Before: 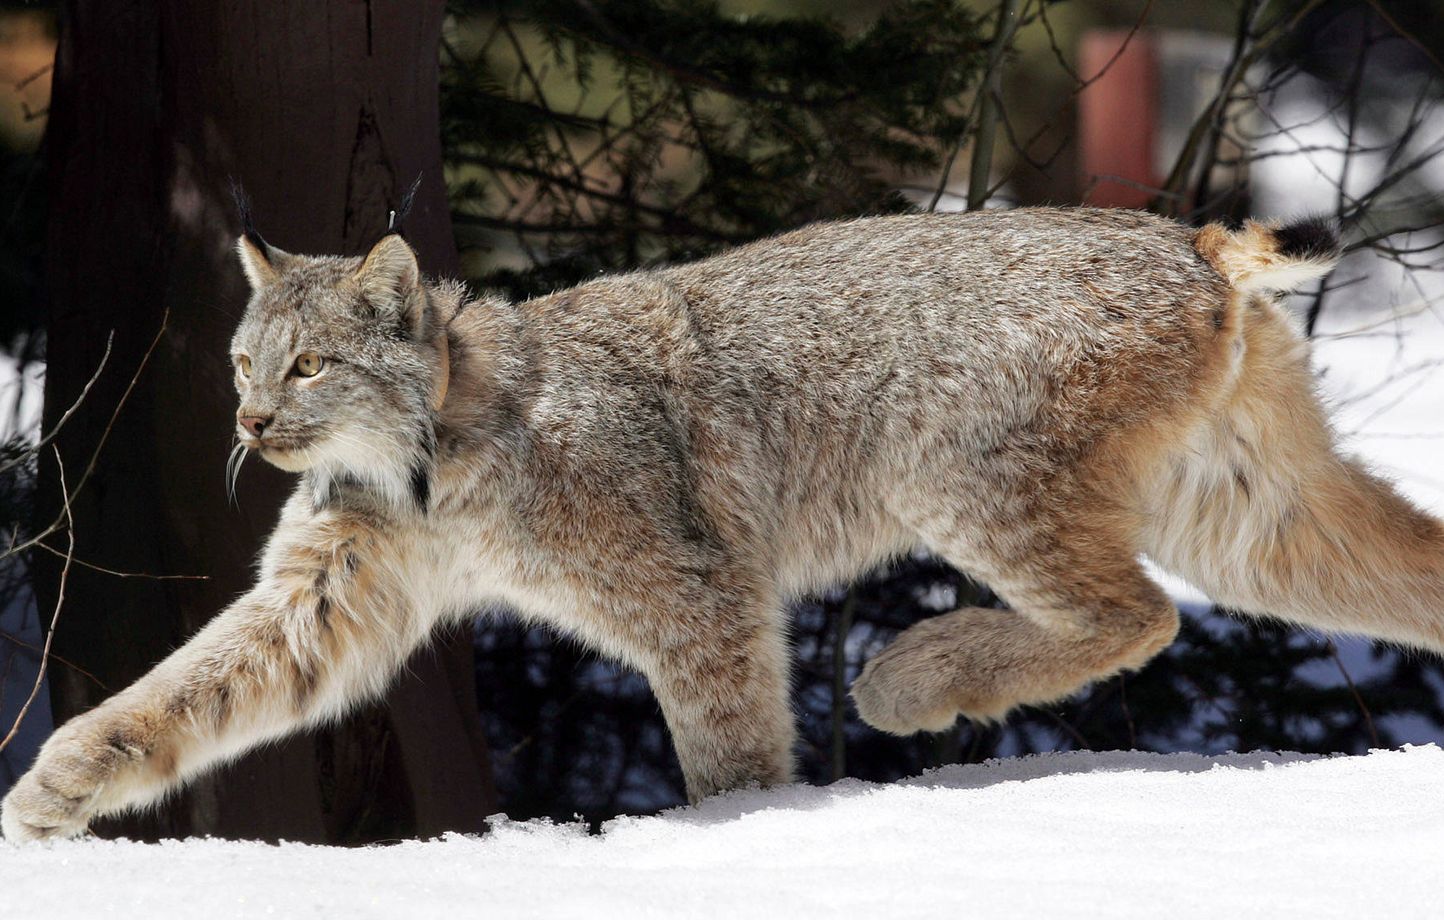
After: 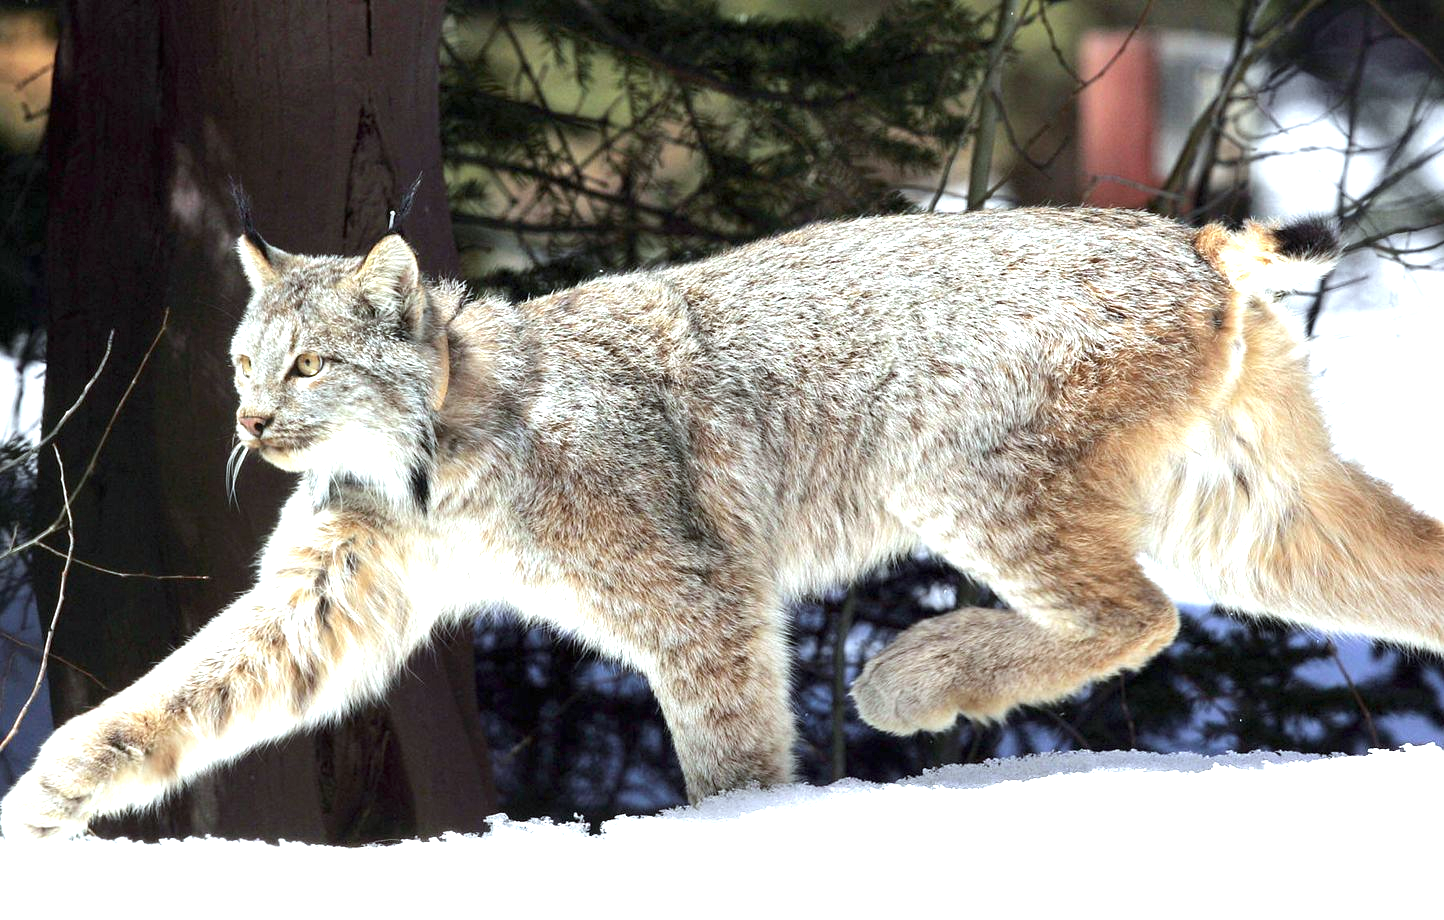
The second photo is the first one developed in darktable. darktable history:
exposure: black level correction 0, exposure 1.388 EV, compensate exposure bias true, compensate highlight preservation false
white balance: red 0.925, blue 1.046
